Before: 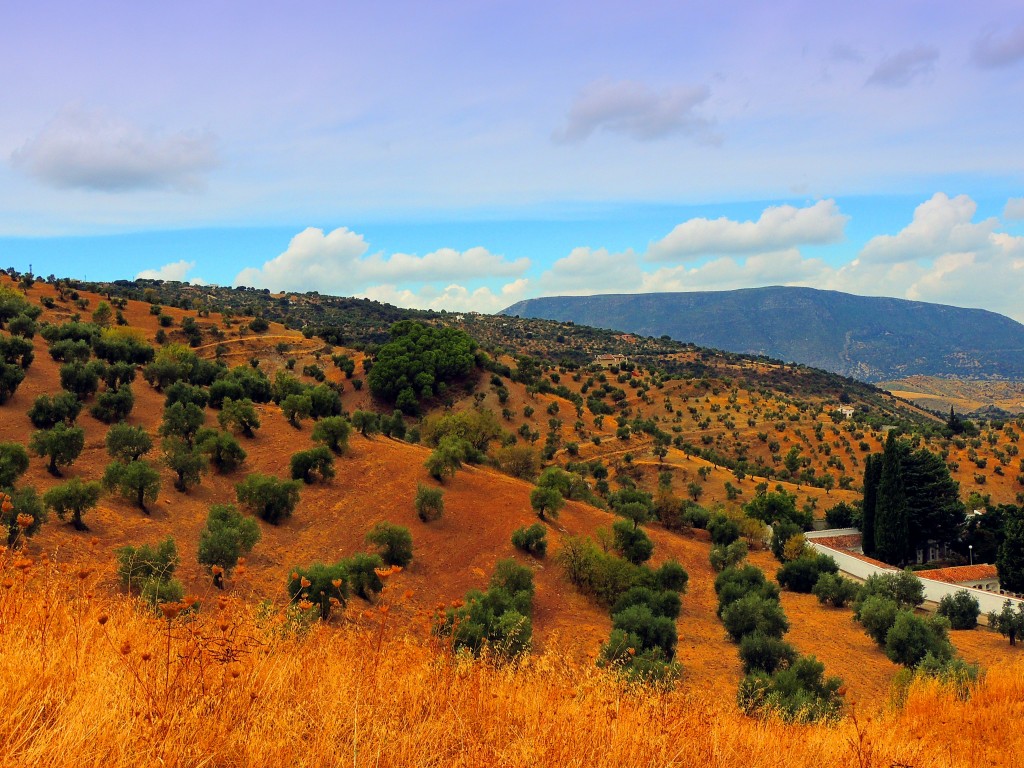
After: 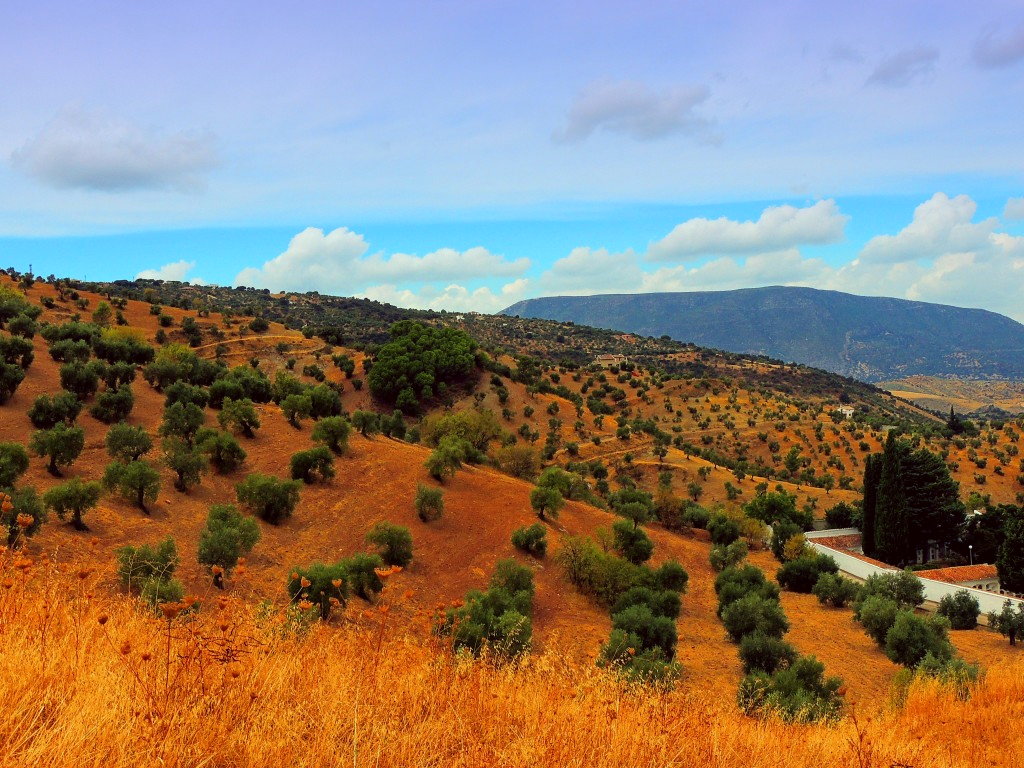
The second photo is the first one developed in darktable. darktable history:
color correction: highlights a* -4.96, highlights b* -4.07, shadows a* 4.2, shadows b* 4.48
